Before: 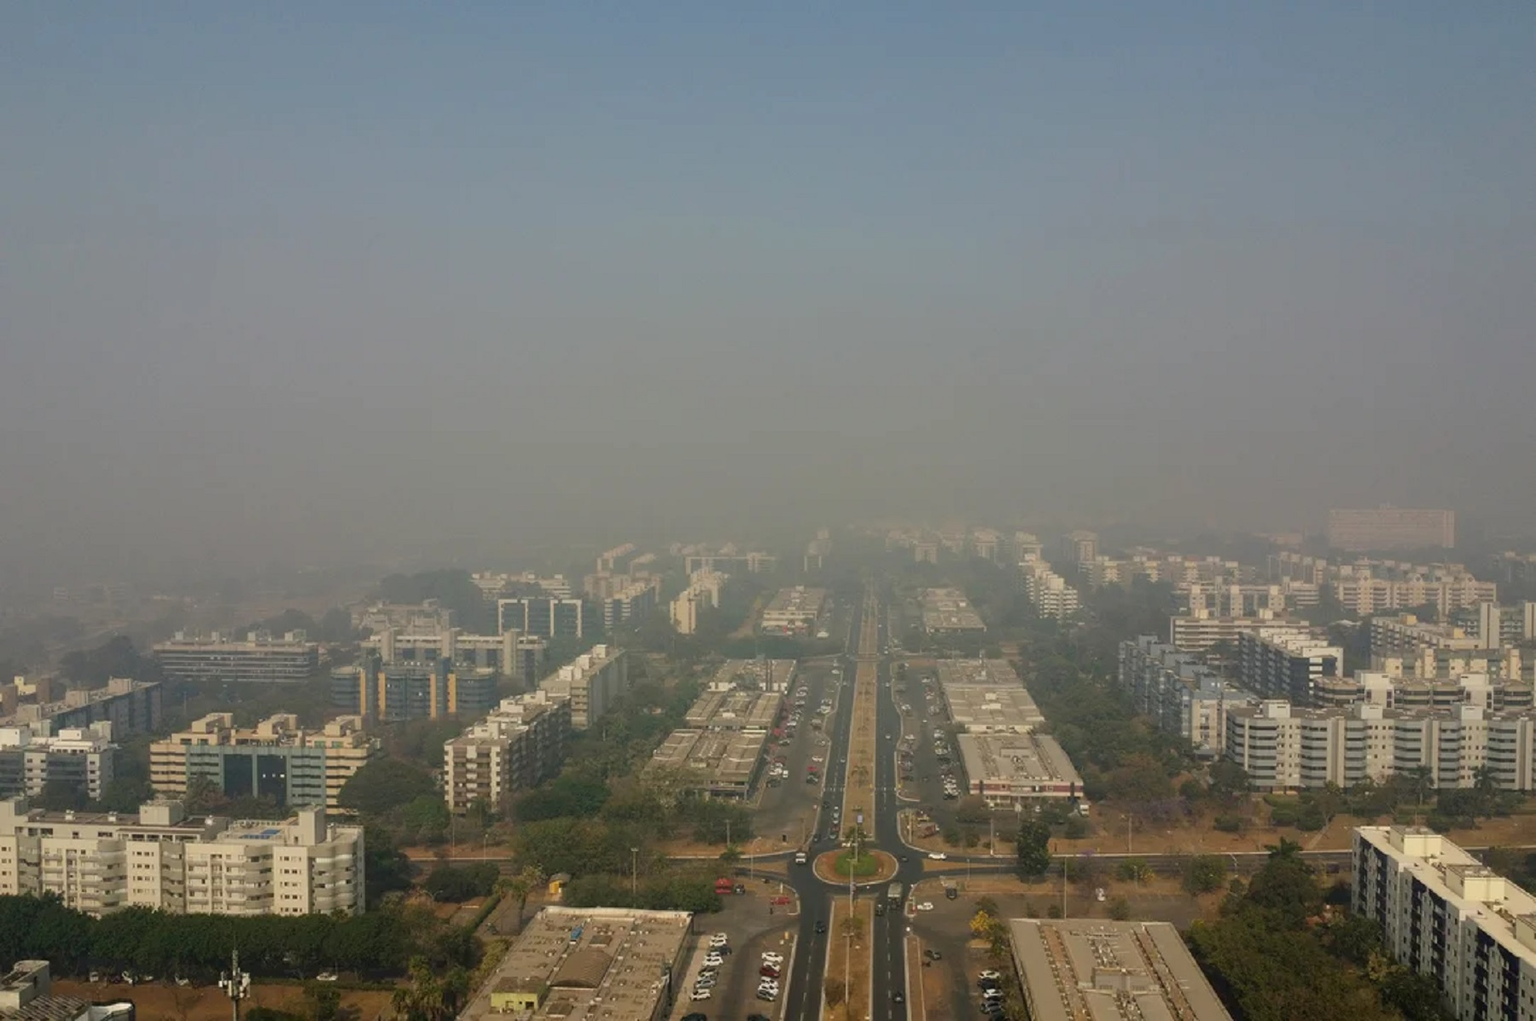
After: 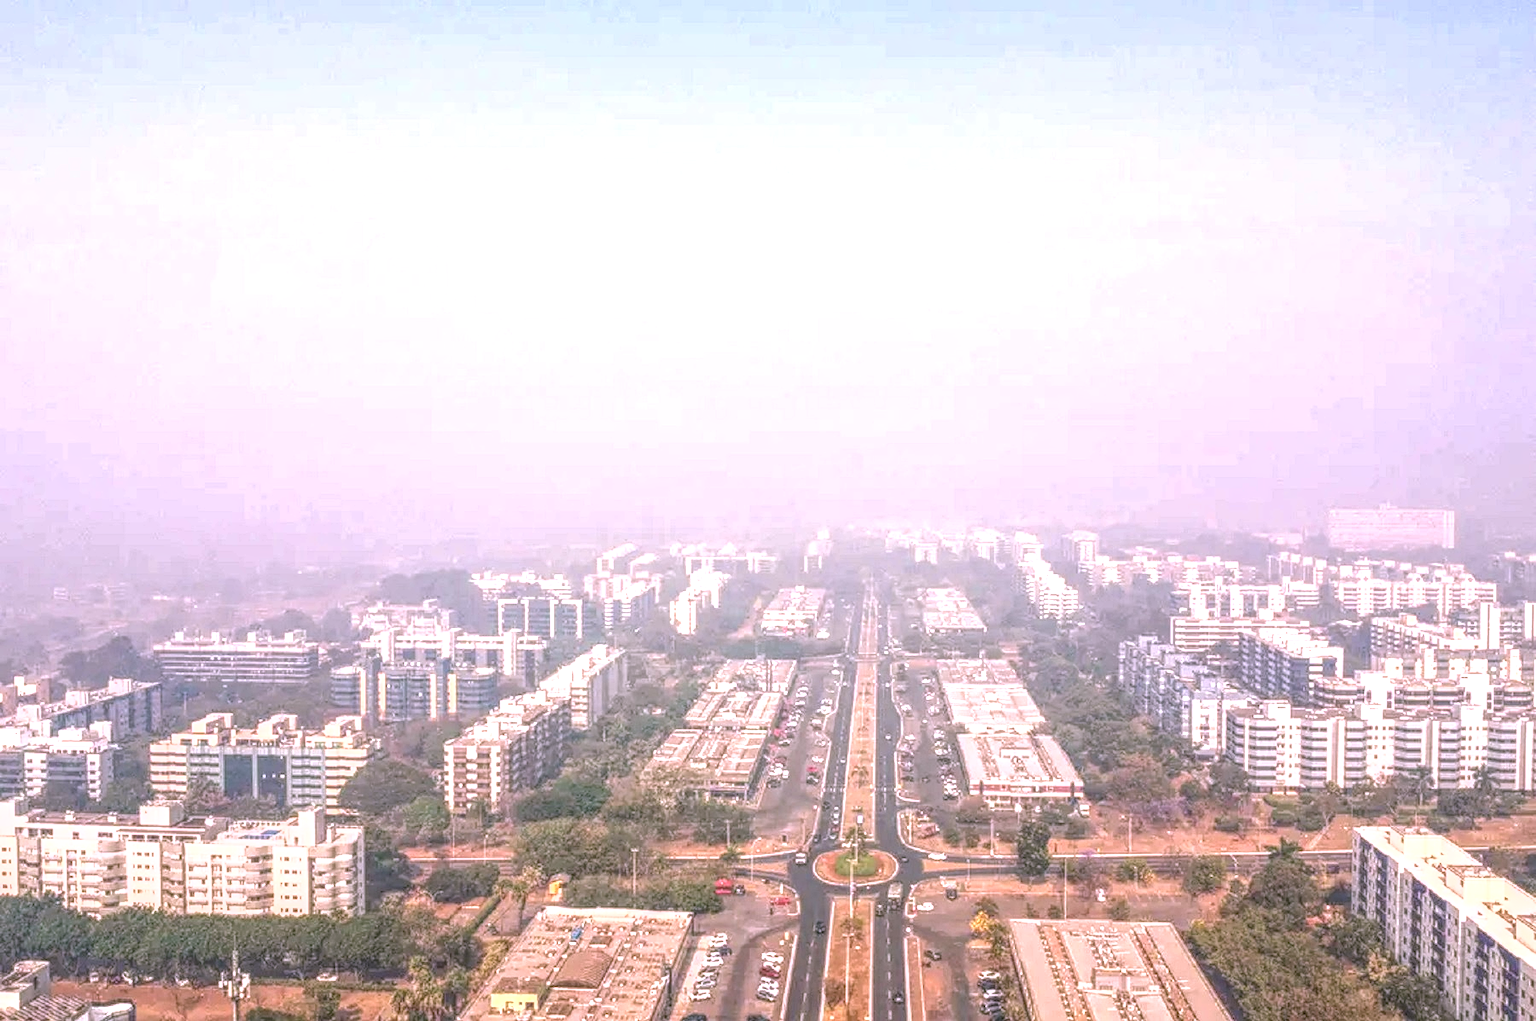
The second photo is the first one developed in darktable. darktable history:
exposure: black level correction 0, exposure 1.906 EV, compensate highlight preservation false
color correction: highlights a* 15.92, highlights b* -20.24
local contrast: highlights 20%, shadows 25%, detail 199%, midtone range 0.2
contrast equalizer: y [[0.502, 0.505, 0.512, 0.529, 0.564, 0.588], [0.5 ×6], [0.502, 0.505, 0.512, 0.529, 0.564, 0.588], [0, 0.001, 0.001, 0.004, 0.008, 0.011], [0, 0.001, 0.001, 0.004, 0.008, 0.011]]
